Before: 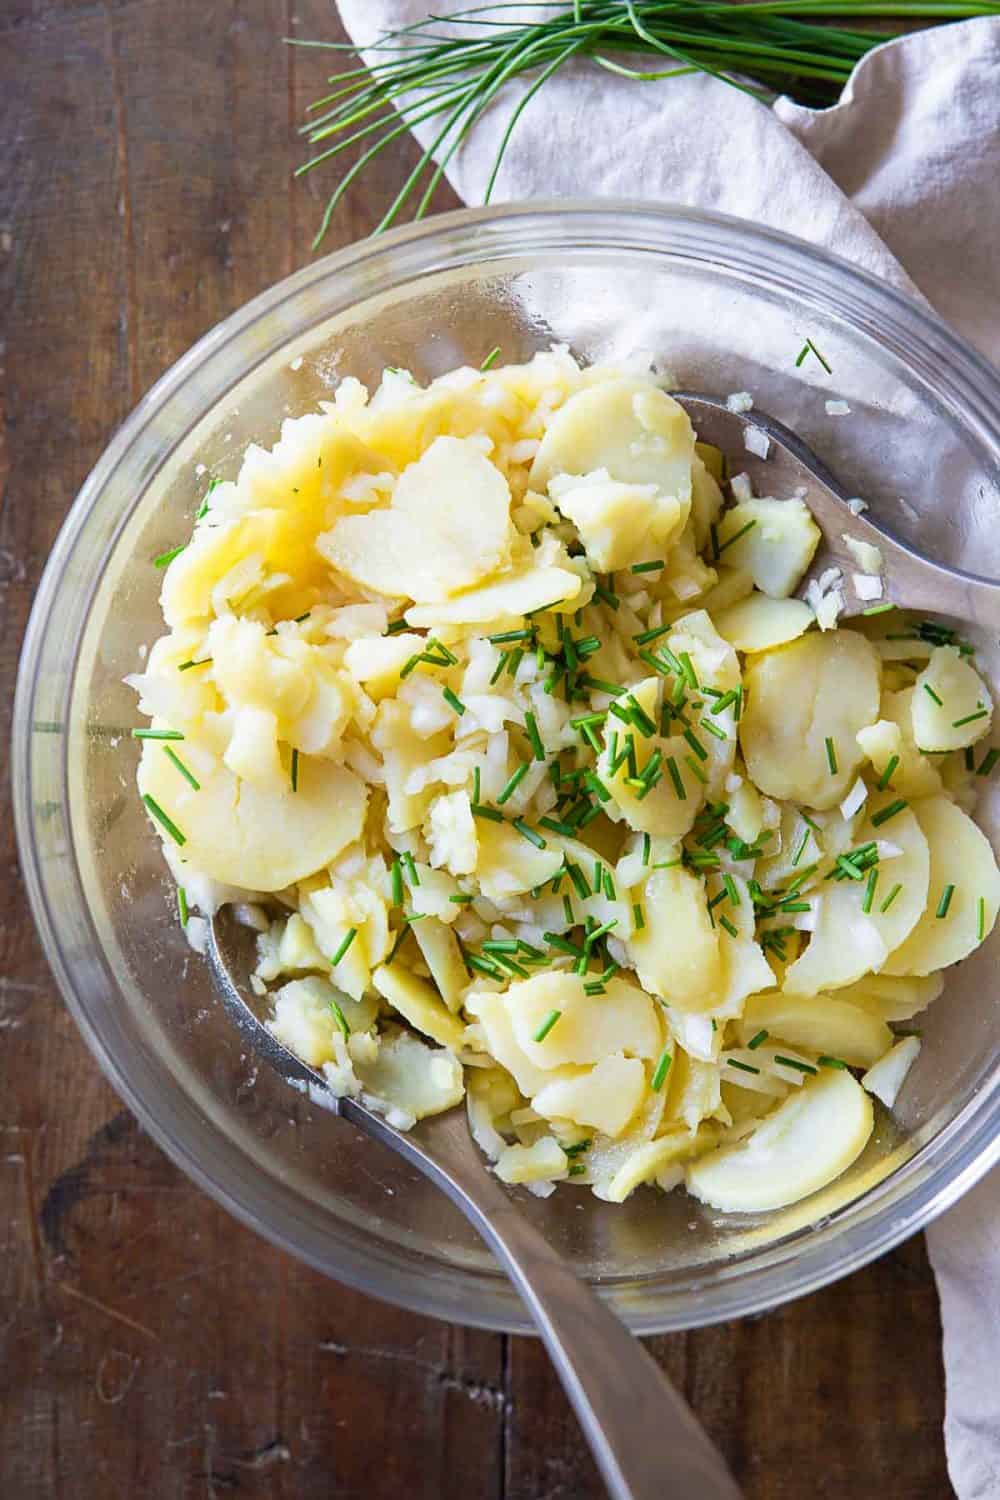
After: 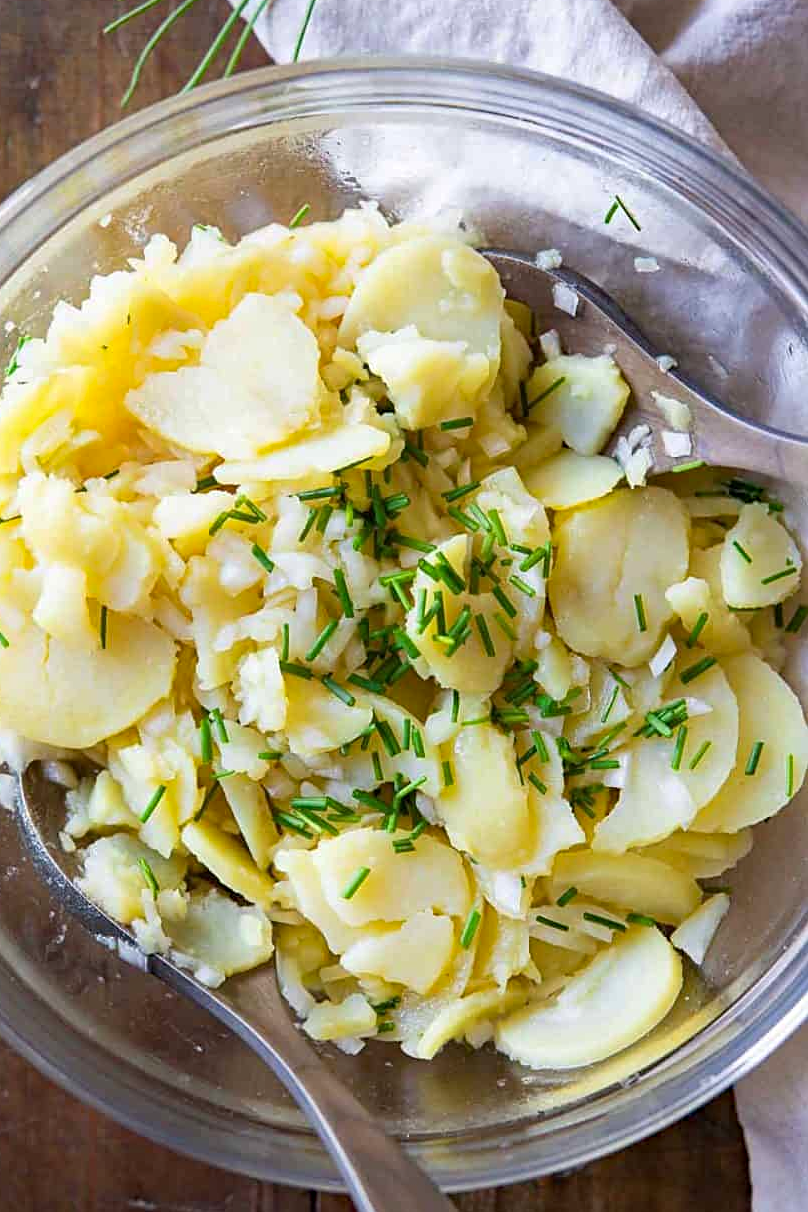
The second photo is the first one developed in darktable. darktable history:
crop: left 19.159%, top 9.58%, bottom 9.58%
sharpen: amount 0.2
haze removal: compatibility mode true, adaptive false
